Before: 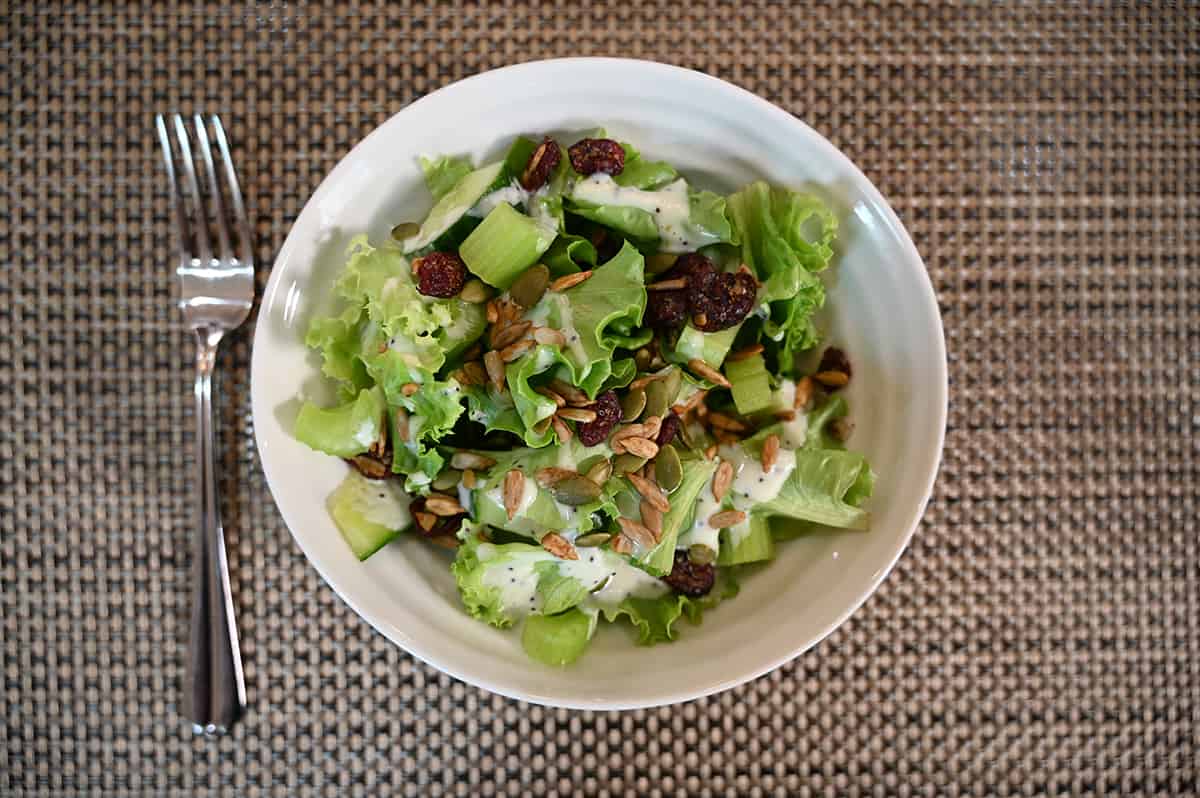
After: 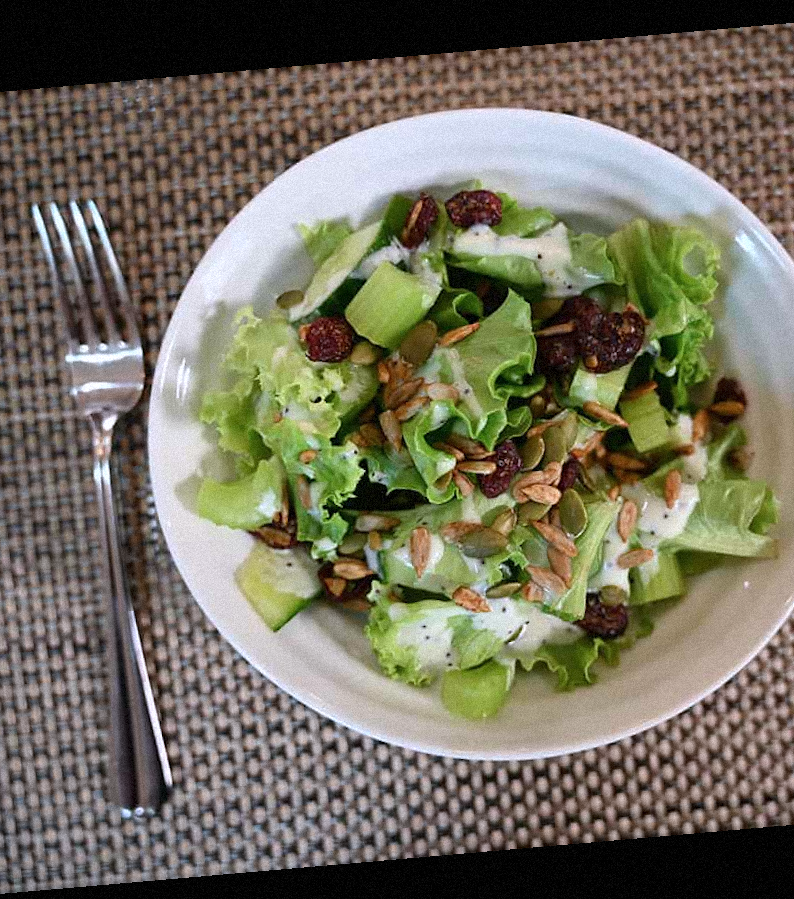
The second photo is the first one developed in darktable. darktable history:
crop: left 10.644%, right 26.528%
color calibration: illuminant as shot in camera, x 0.358, y 0.373, temperature 4628.91 K
grain: mid-tones bias 0%
rotate and perspective: rotation -4.98°, automatic cropping off
